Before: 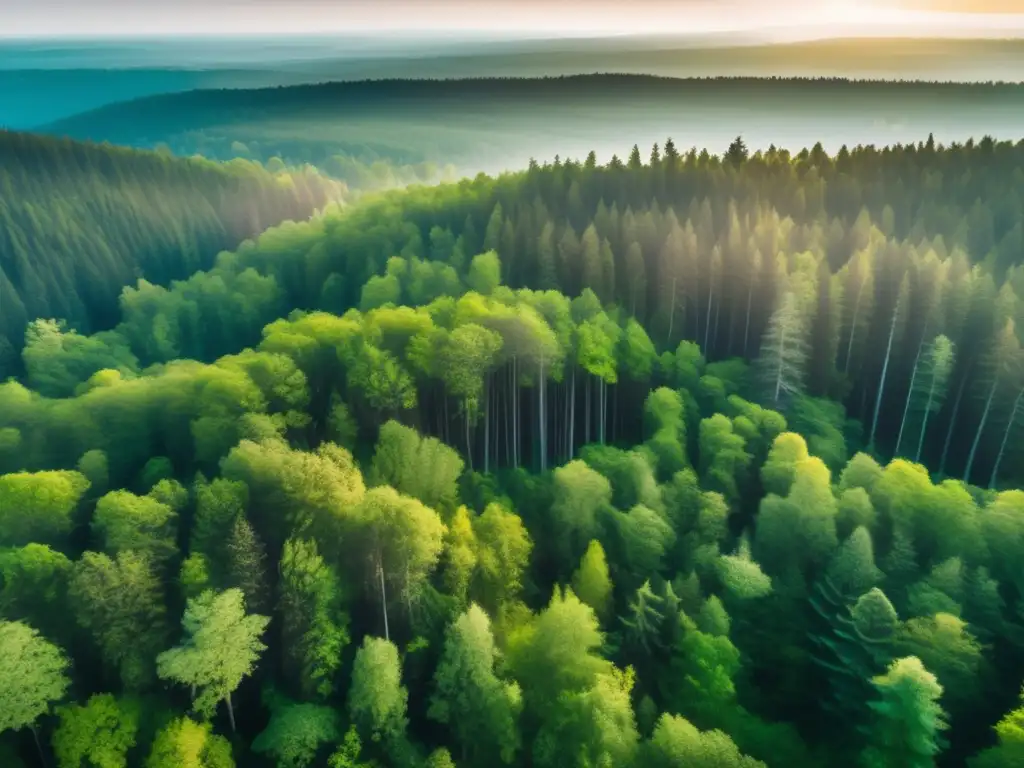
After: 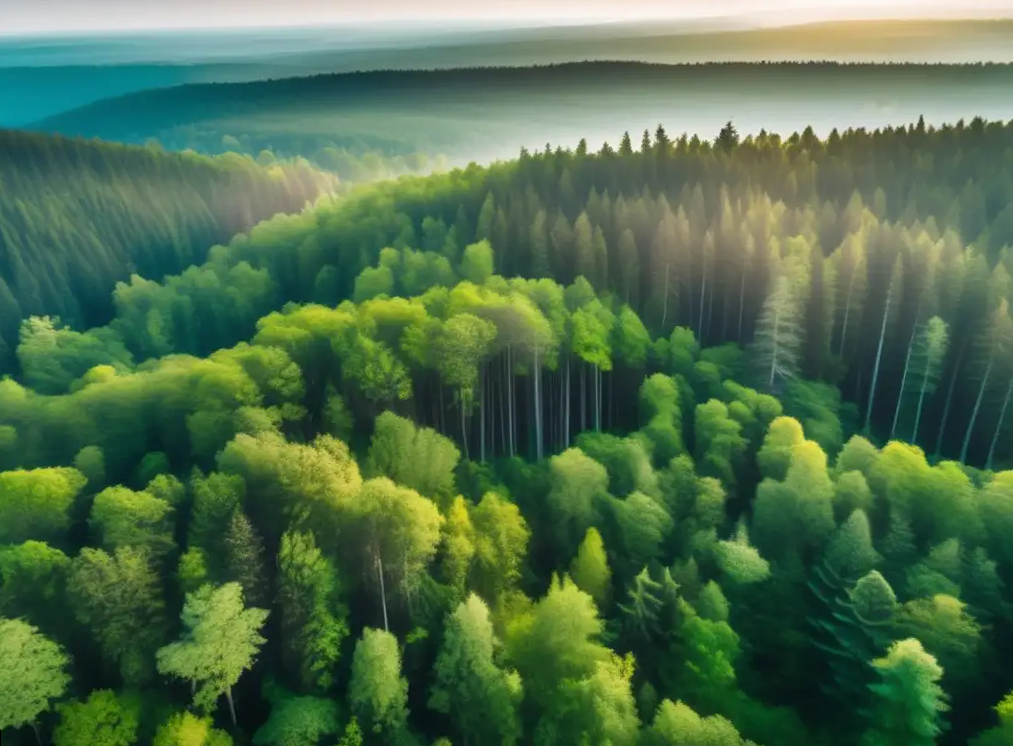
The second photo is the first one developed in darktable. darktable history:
rotate and perspective: rotation -1°, crop left 0.011, crop right 0.989, crop top 0.025, crop bottom 0.975
tone equalizer: on, module defaults
